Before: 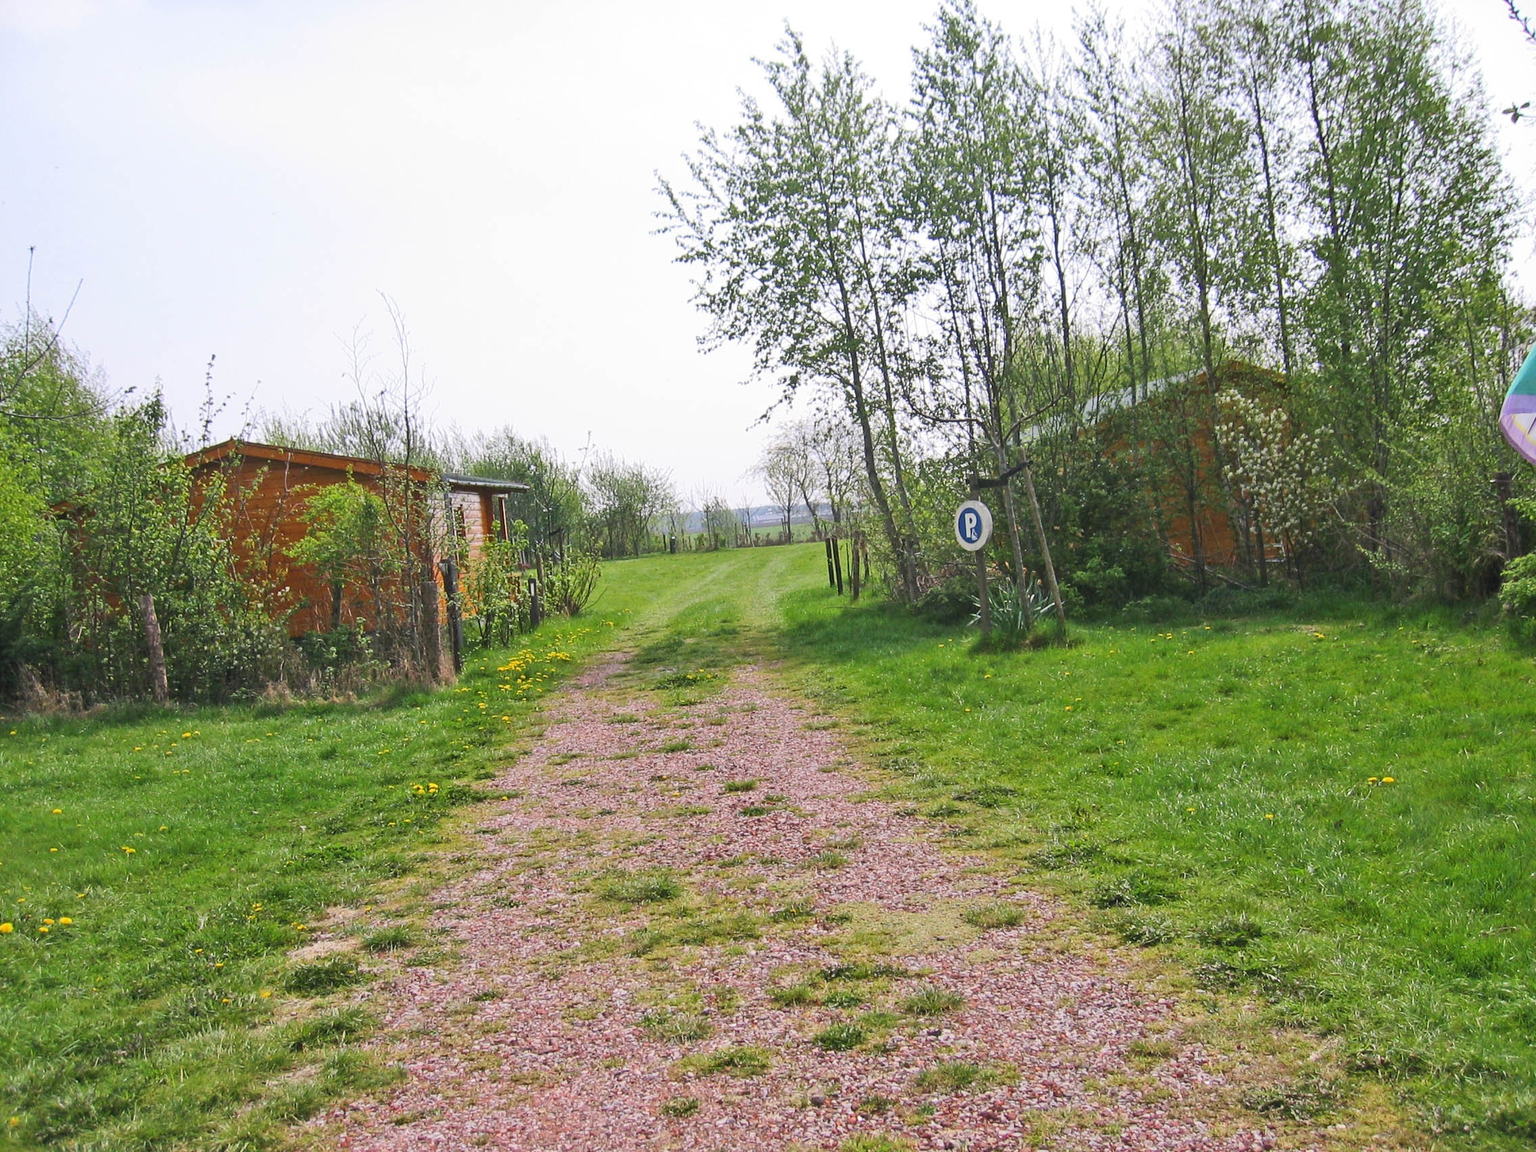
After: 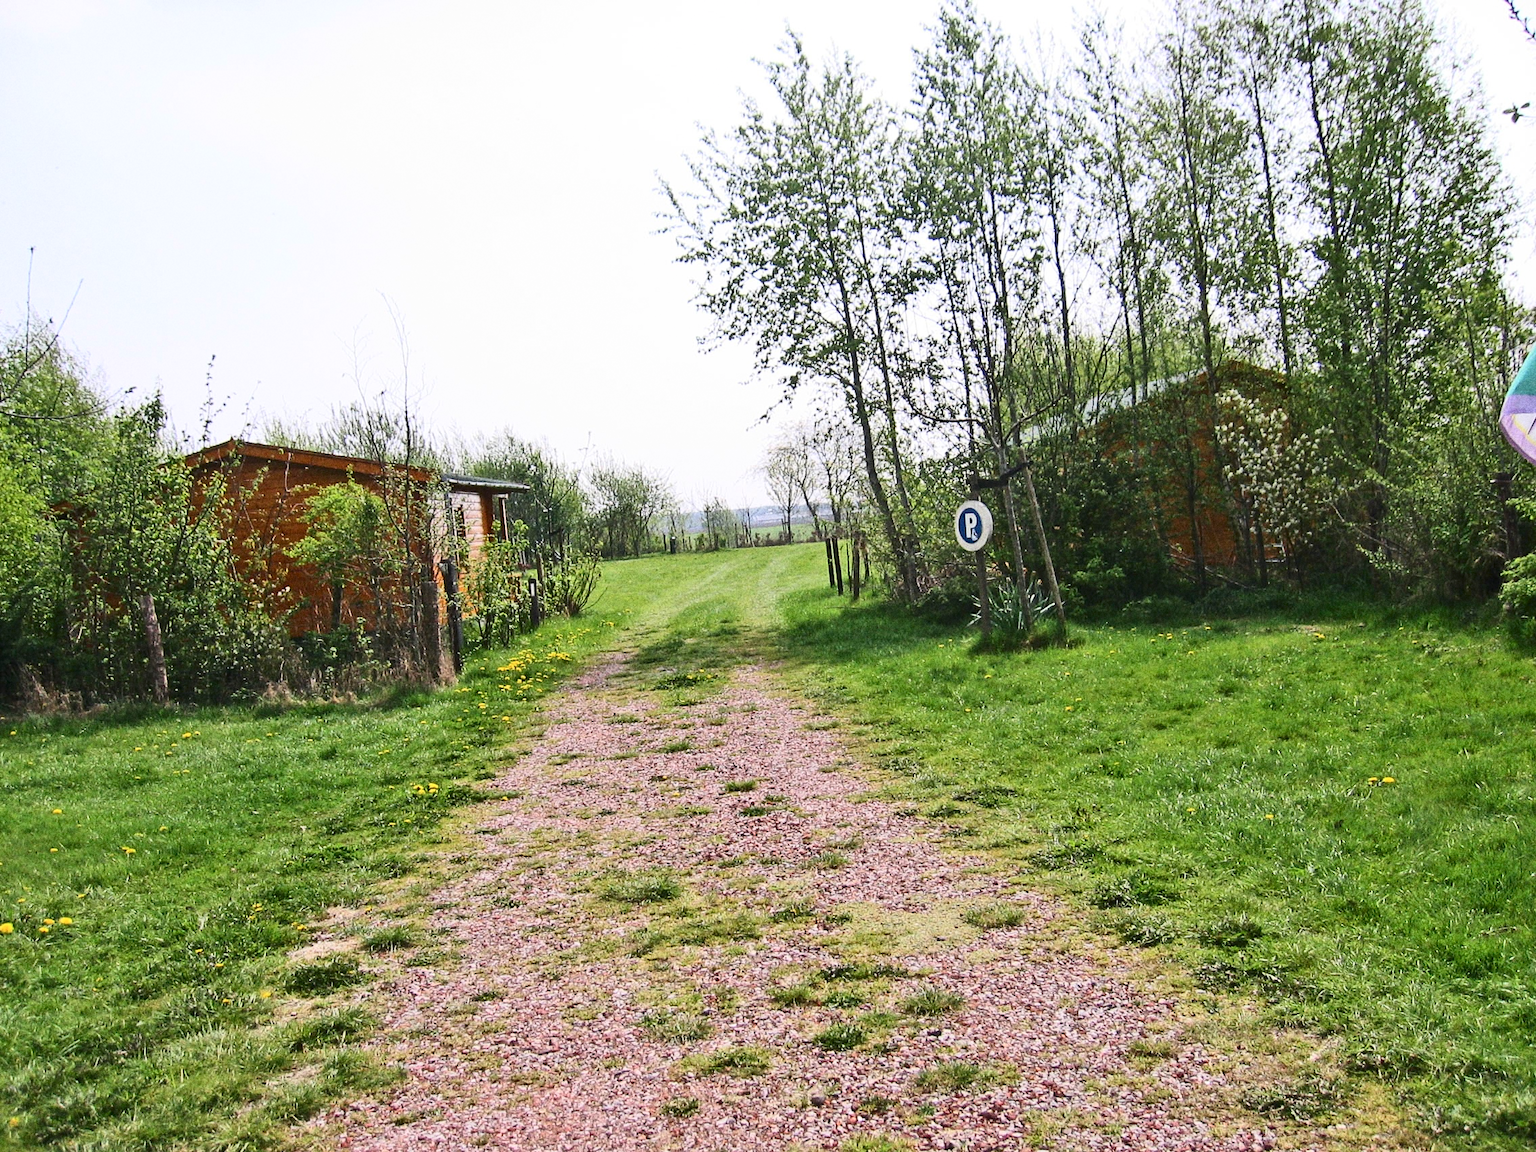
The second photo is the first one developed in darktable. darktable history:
grain: coarseness 9.61 ISO, strength 35.62%
contrast brightness saturation: contrast 0.28
